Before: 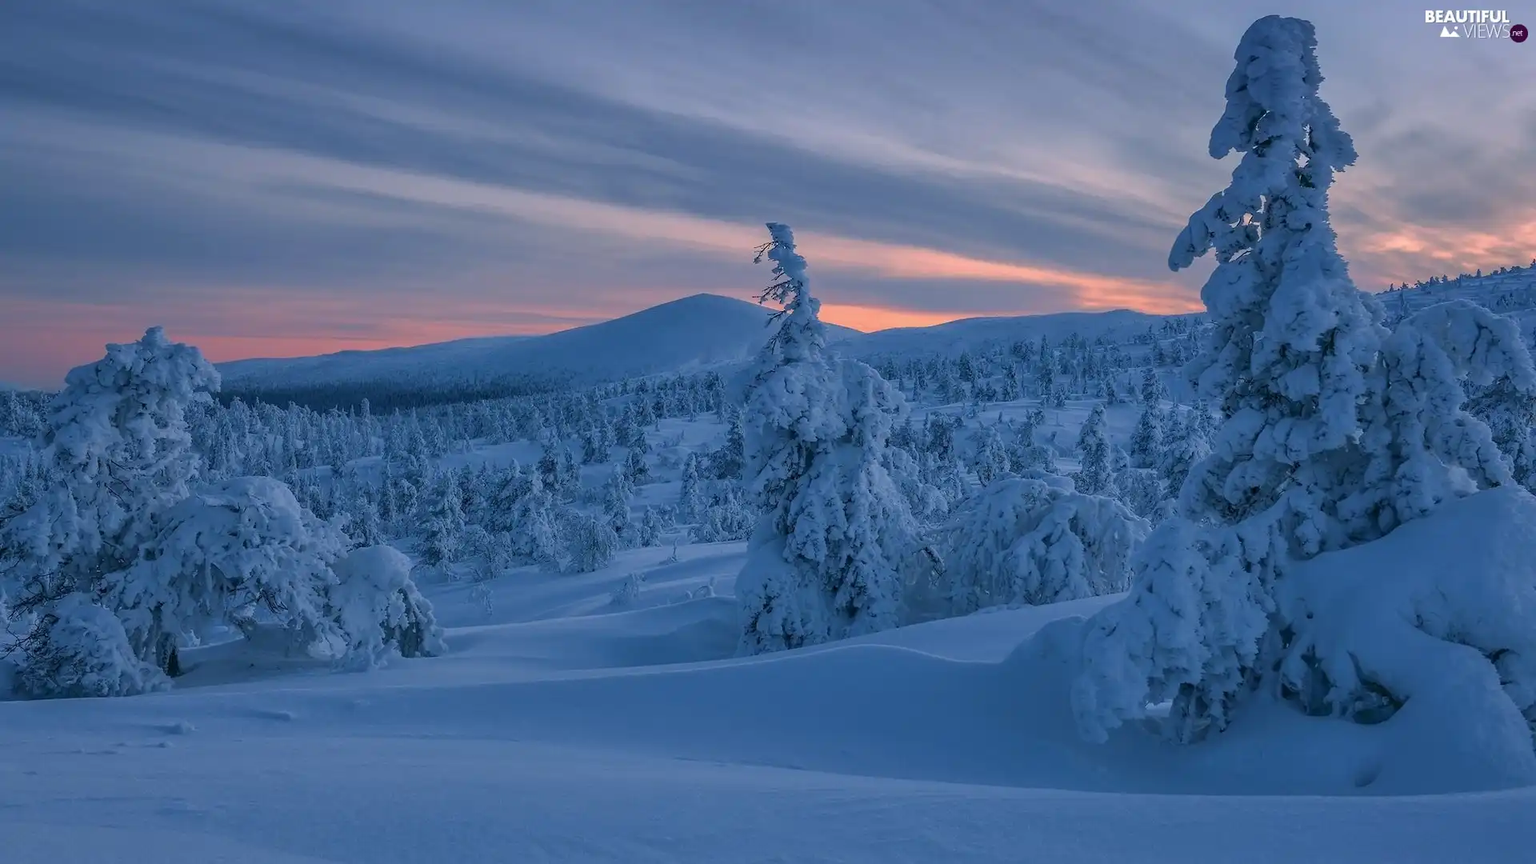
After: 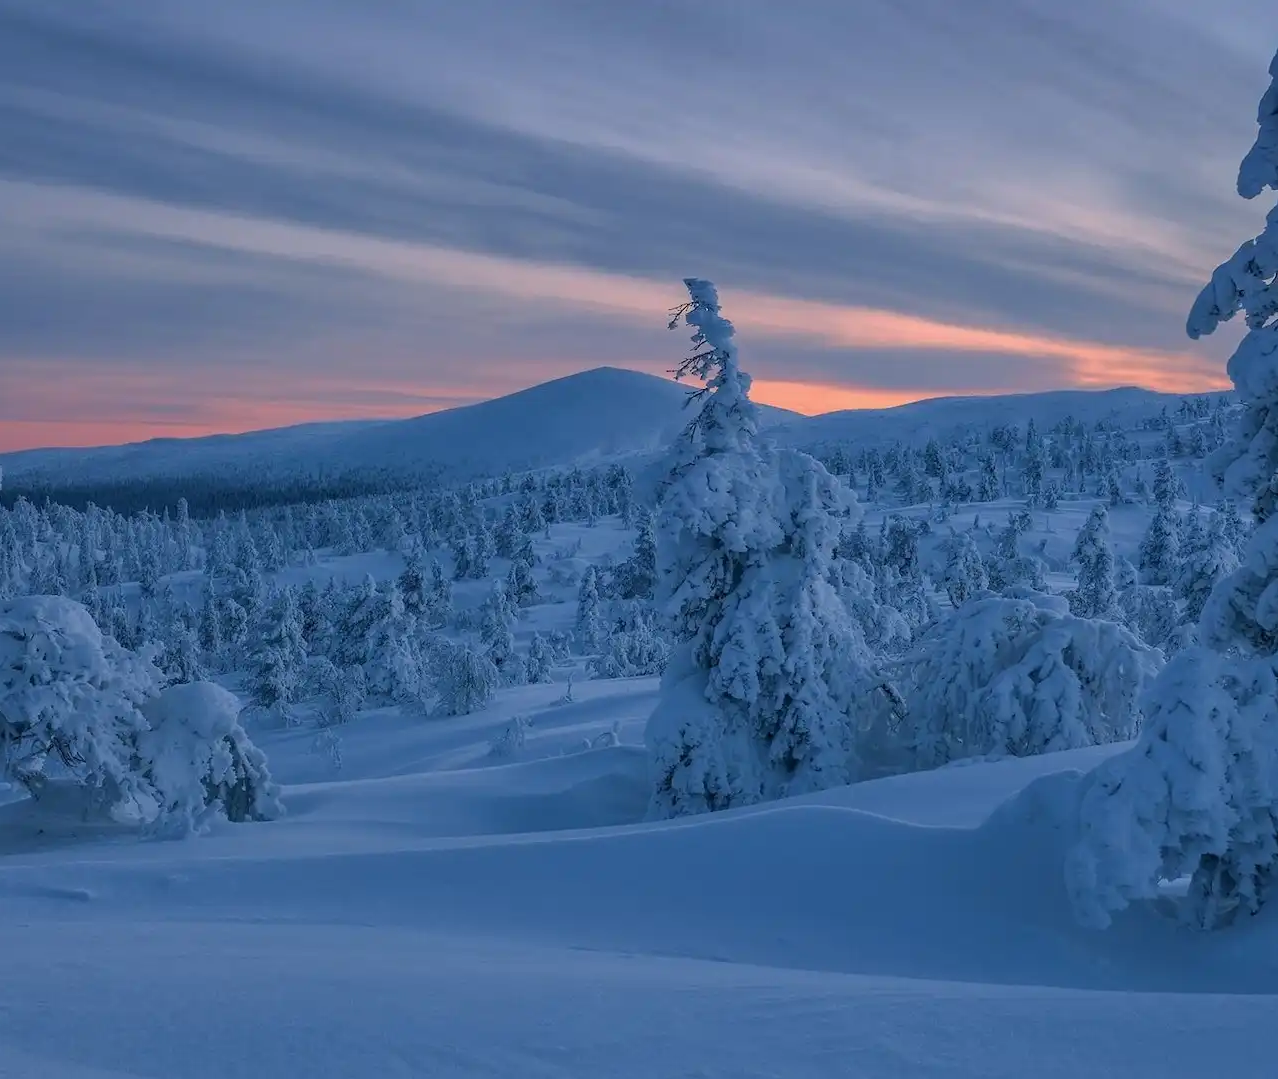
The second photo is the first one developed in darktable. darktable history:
crop and rotate: left 14.29%, right 19.146%
